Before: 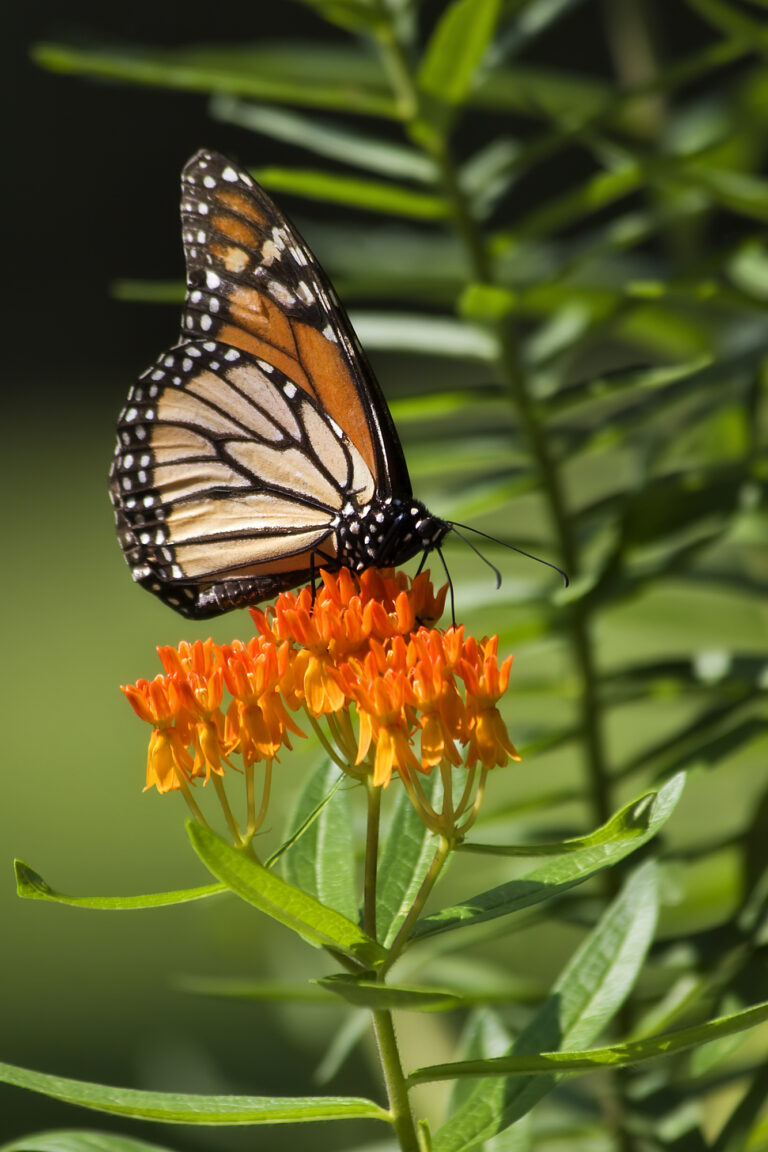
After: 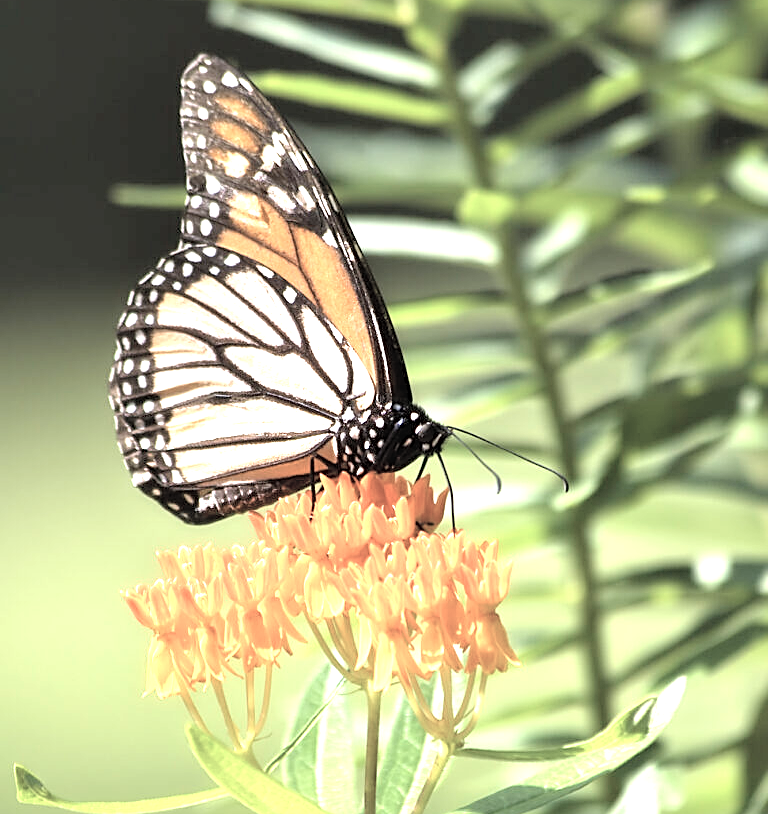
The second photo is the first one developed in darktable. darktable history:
contrast brightness saturation: brightness 0.18, saturation -0.5
sharpen: on, module defaults
exposure: black level correction 0, exposure 1.1 EV, compensate exposure bias true, compensate highlight preservation false
crop and rotate: top 8.293%, bottom 20.996%
color zones: curves: ch0 [(0, 0.5) (0.143, 0.5) (0.286, 0.5) (0.429, 0.5) (0.571, 0.5) (0.714, 0.476) (0.857, 0.5) (1, 0.5)]; ch2 [(0, 0.5) (0.143, 0.5) (0.286, 0.5) (0.429, 0.5) (0.571, 0.5) (0.714, 0.487) (0.857, 0.5) (1, 0.5)]
